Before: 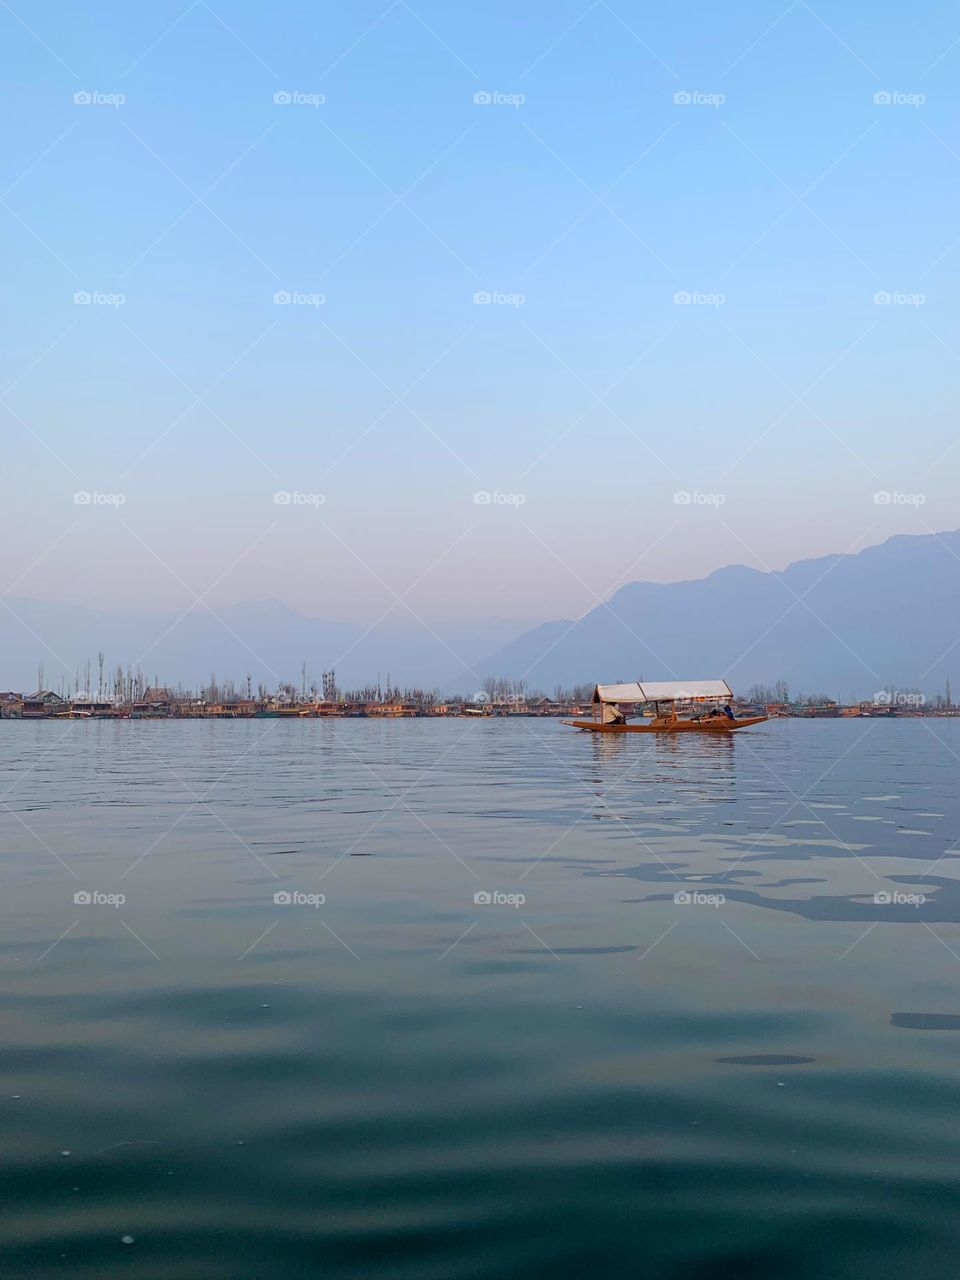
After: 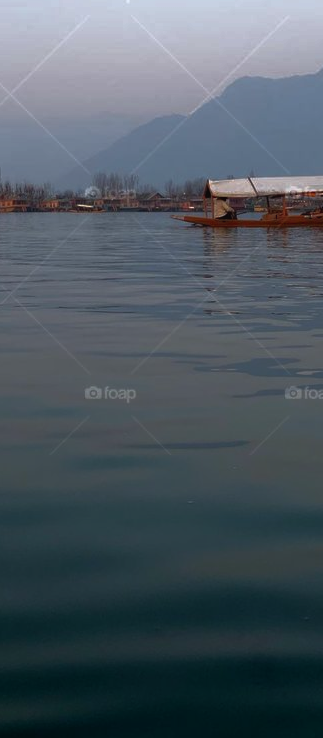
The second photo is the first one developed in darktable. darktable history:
tone equalizer: -8 EV -0.399 EV, -7 EV -0.391 EV, -6 EV -0.301 EV, -5 EV -0.235 EV, -3 EV 0.217 EV, -2 EV 0.31 EV, -1 EV 0.366 EV, +0 EV 0.443 EV, edges refinement/feathering 500, mask exposure compensation -1.57 EV, preserve details no
contrast equalizer: octaves 7, y [[0.502, 0.505, 0.512, 0.529, 0.564, 0.588], [0.5 ×6], [0.502, 0.505, 0.512, 0.529, 0.564, 0.588], [0, 0.001, 0.001, 0.004, 0.008, 0.011], [0, 0.001, 0.001, 0.004, 0.008, 0.011]], mix -0.981
color zones: curves: ch1 [(0.239, 0.552) (0.75, 0.5)]; ch2 [(0.25, 0.462) (0.749, 0.457)]
crop: left 40.576%, top 39.454%, right 25.686%, bottom 2.859%
base curve: curves: ch0 [(0, 0) (0.564, 0.291) (0.802, 0.731) (1, 1)]
